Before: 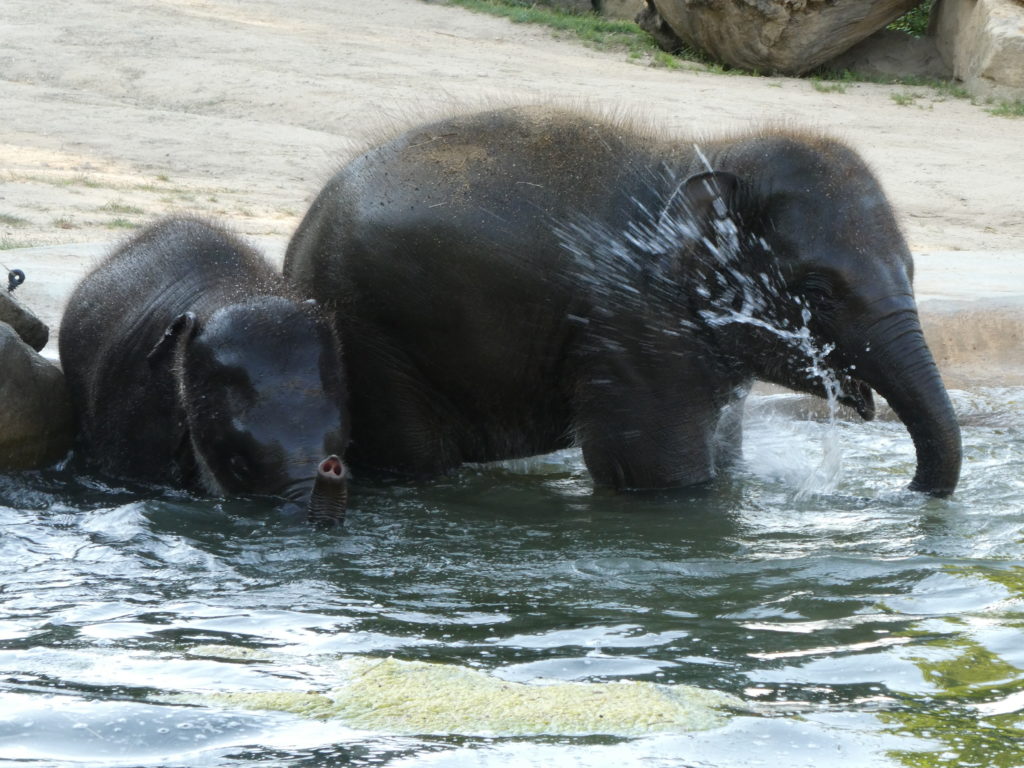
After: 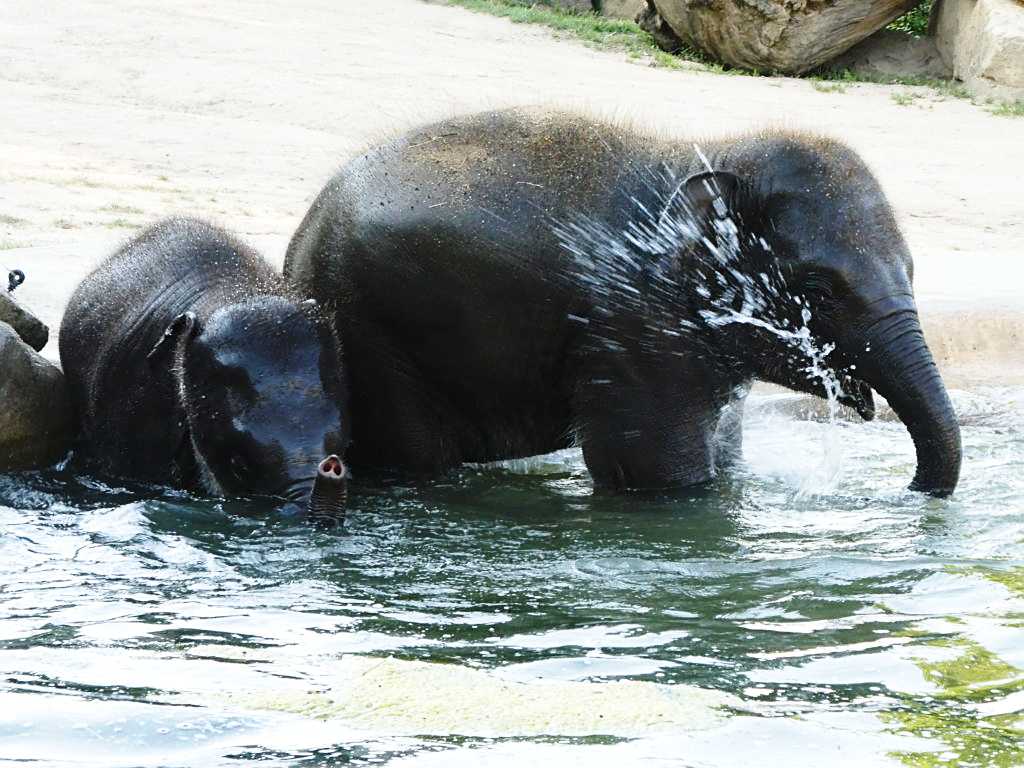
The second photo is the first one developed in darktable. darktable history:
contrast brightness saturation: contrast 0.098, brightness 0.01, saturation 0.019
base curve: curves: ch0 [(0, 0) (0.028, 0.03) (0.121, 0.232) (0.46, 0.748) (0.859, 0.968) (1, 1)], preserve colors none
sharpen: amount 0.591
